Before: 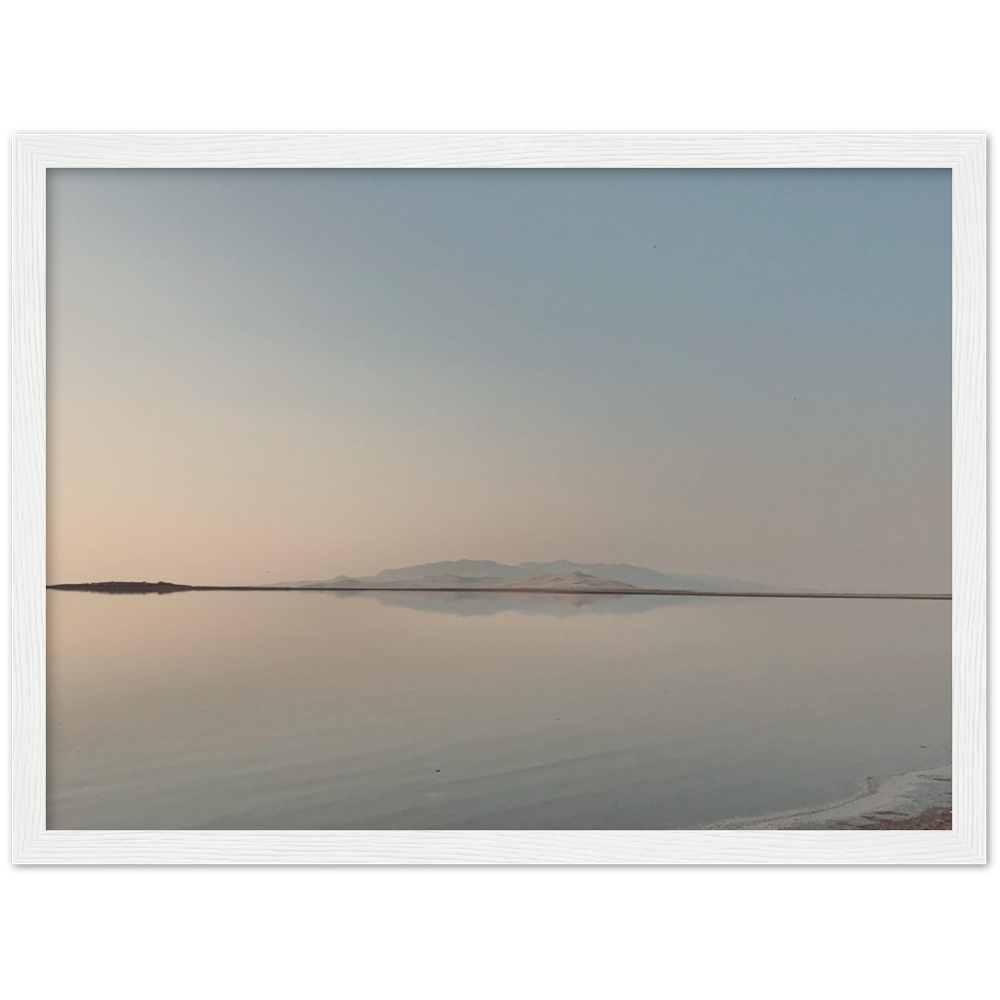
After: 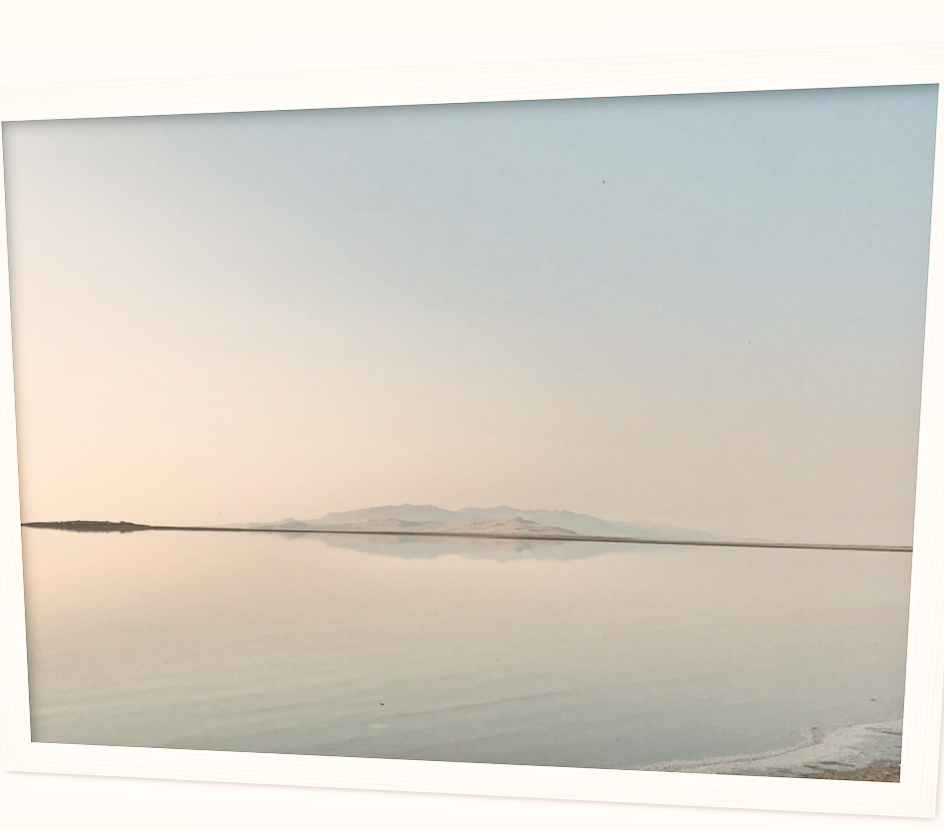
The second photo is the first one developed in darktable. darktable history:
exposure: black level correction -0.028, compensate highlight preservation false
color correction: highlights a* 4.02, highlights b* 4.98, shadows a* -7.55, shadows b* 4.98
white balance: red 0.988, blue 1.017
base curve: curves: ch0 [(0, 0) (0.028, 0.03) (0.121, 0.232) (0.46, 0.748) (0.859, 0.968) (1, 1)], preserve colors none
rotate and perspective: rotation 0.062°, lens shift (vertical) 0.115, lens shift (horizontal) -0.133, crop left 0.047, crop right 0.94, crop top 0.061, crop bottom 0.94
color balance: input saturation 99%
local contrast: mode bilateral grid, contrast 28, coarseness 16, detail 115%, midtone range 0.2
crop and rotate: top 5.609%, bottom 5.609%
